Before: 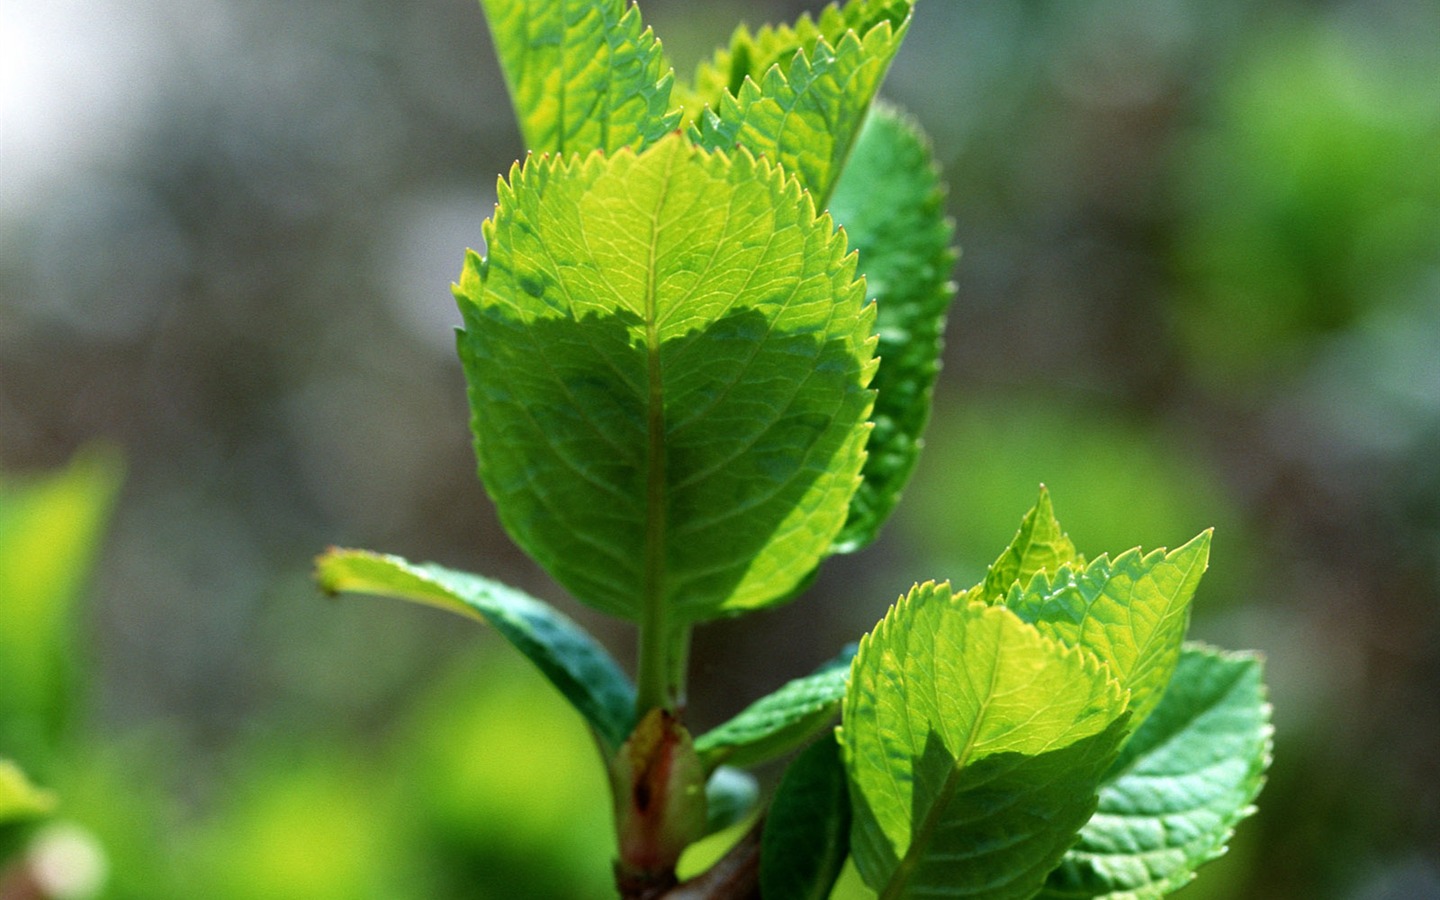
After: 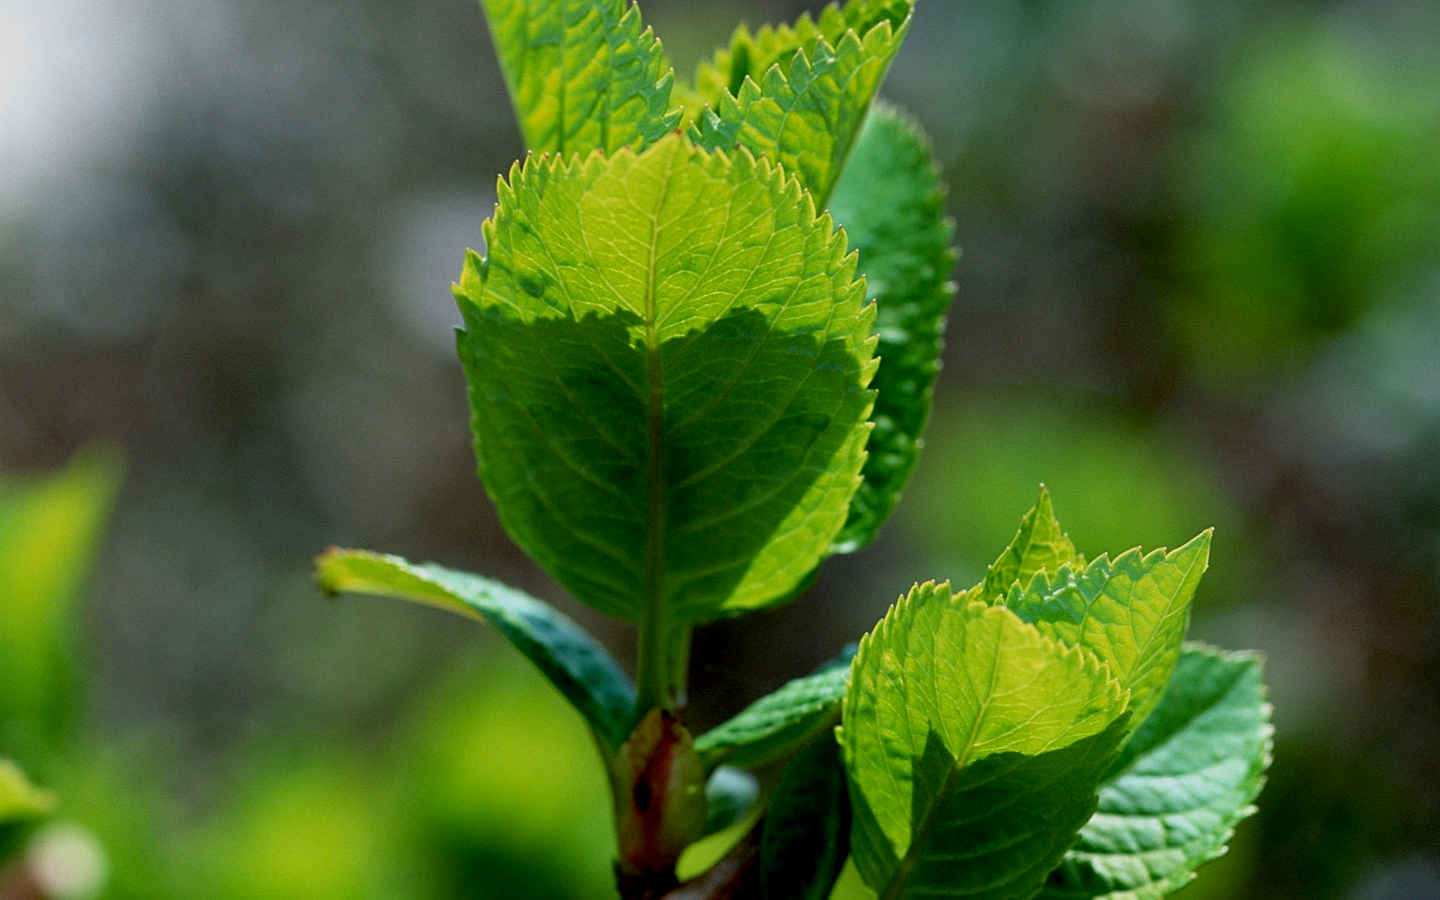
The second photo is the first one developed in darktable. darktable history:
sharpen: amount 0.2
exposure: black level correction 0.011, exposure -0.48 EV, compensate highlight preservation false
